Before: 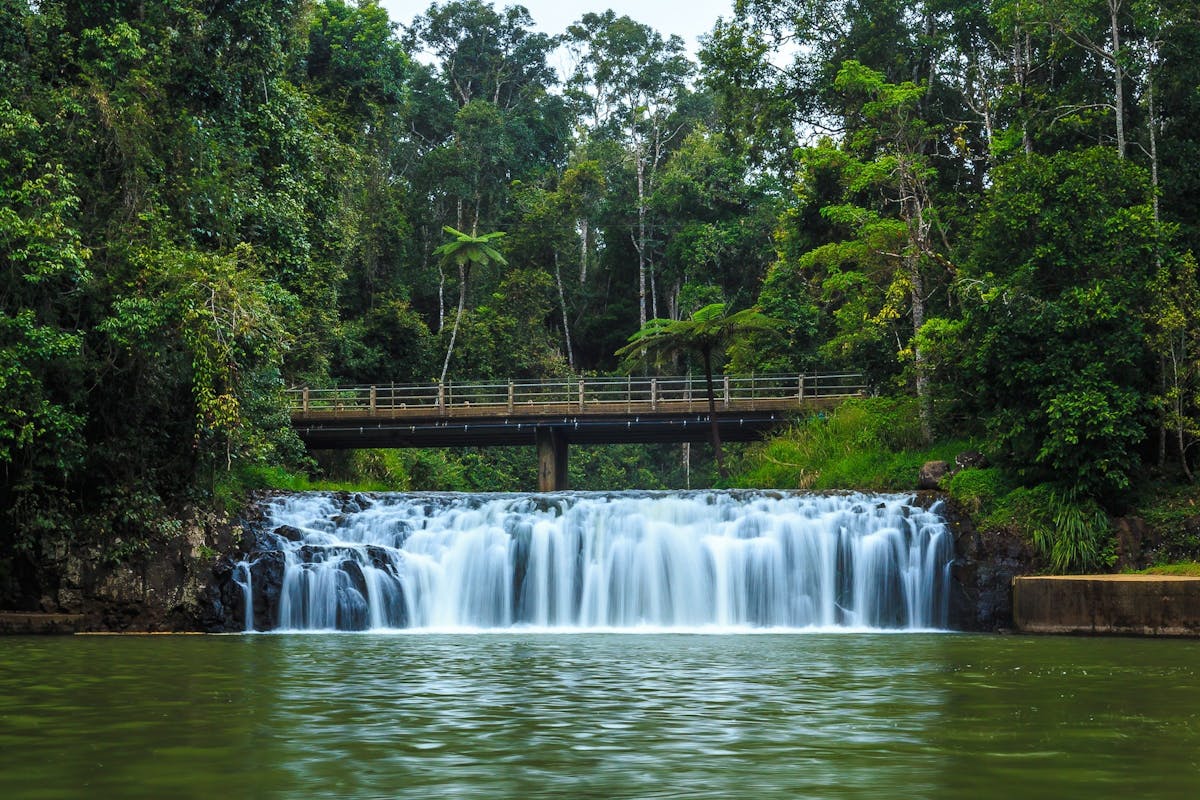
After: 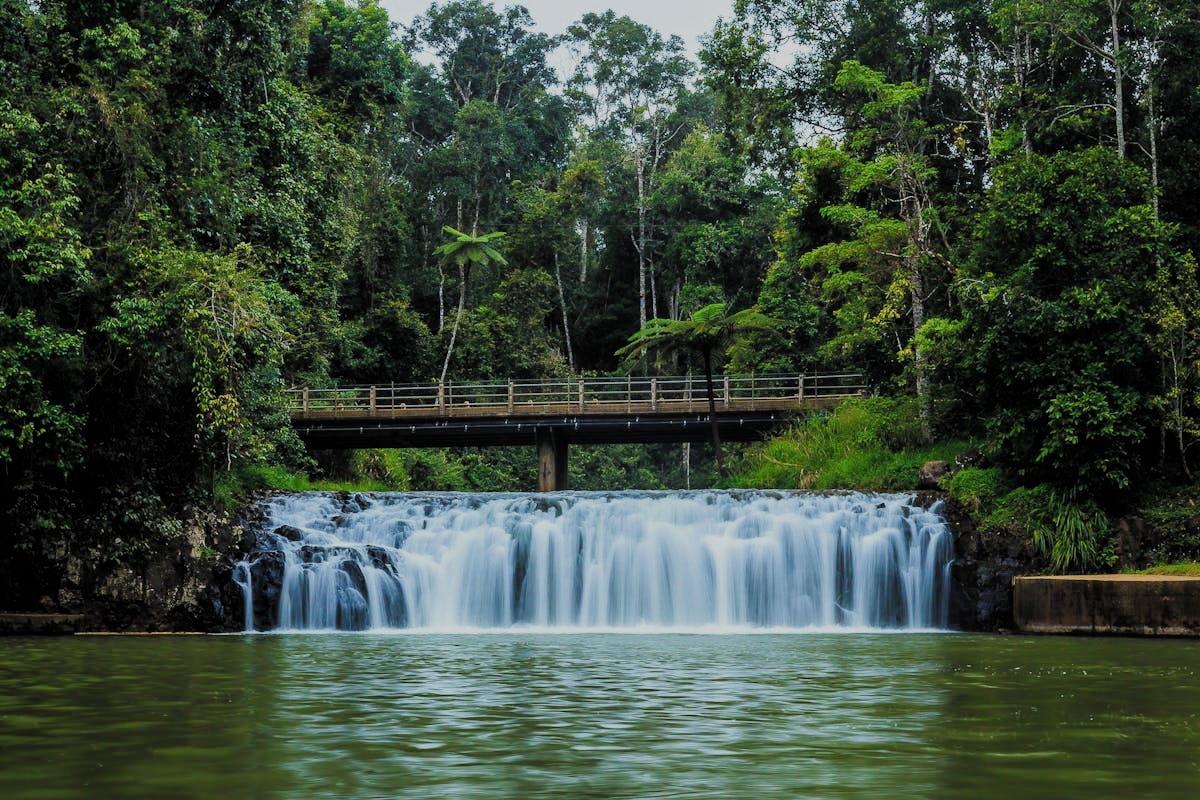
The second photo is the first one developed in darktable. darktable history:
filmic rgb: black relative exposure -7.2 EV, white relative exposure 5.38 EV, hardness 3.02, add noise in highlights 0.001, preserve chrominance max RGB, color science v3 (2019), use custom middle-gray values true, contrast in highlights soft
